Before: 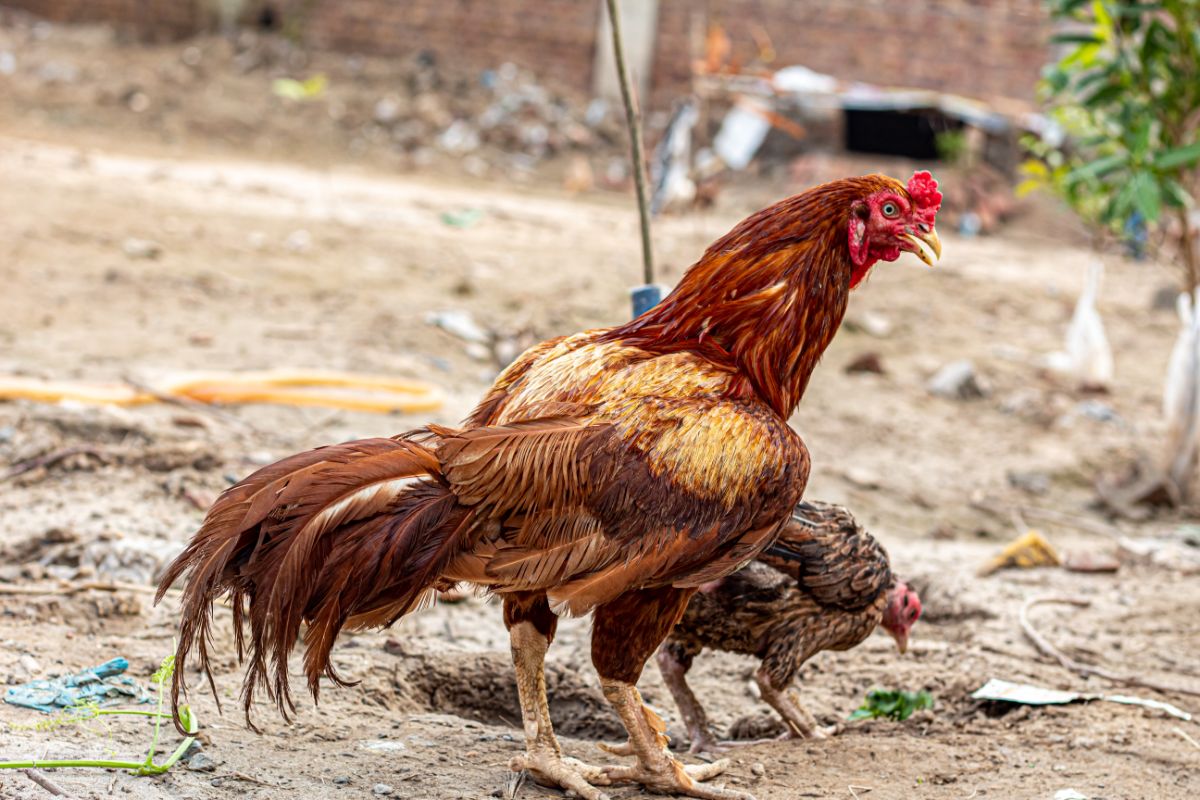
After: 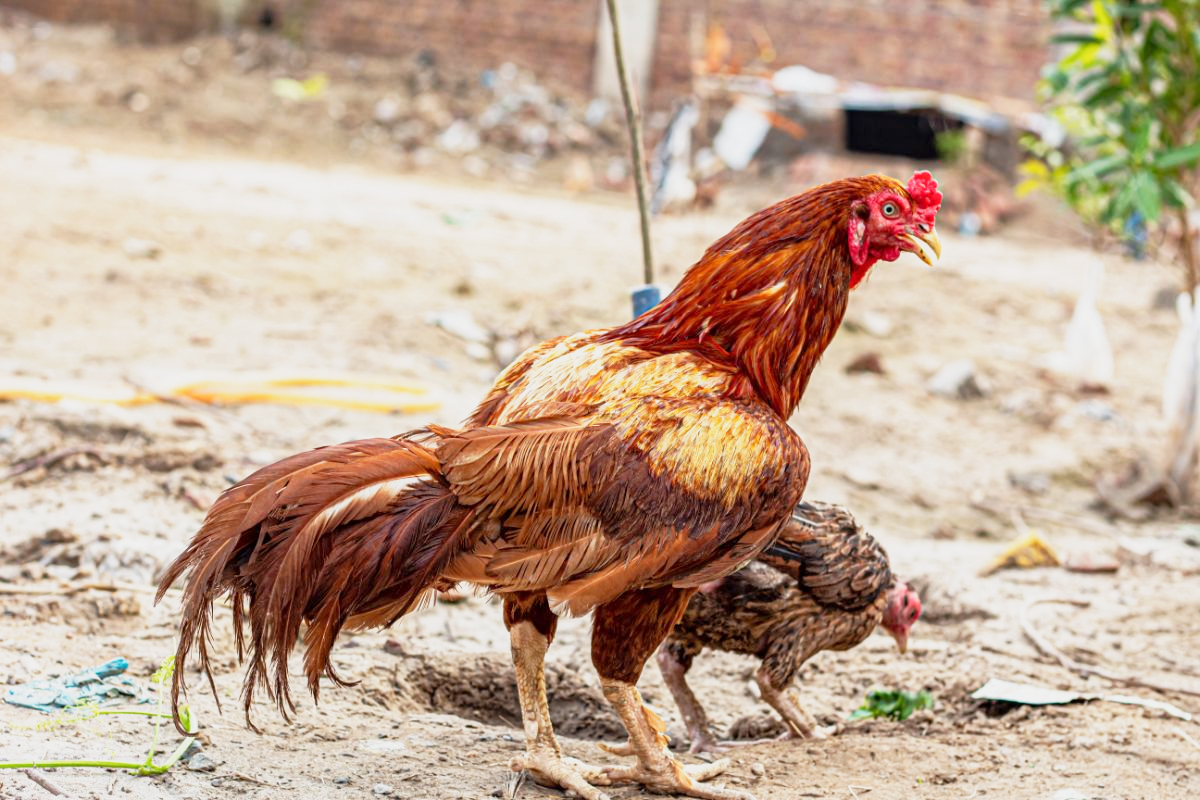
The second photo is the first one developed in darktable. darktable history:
base curve: curves: ch0 [(0, 0) (0.088, 0.125) (0.176, 0.251) (0.354, 0.501) (0.613, 0.749) (1, 0.877)], preserve colors none
rgb curve: curves: ch0 [(0, 0) (0.053, 0.068) (0.122, 0.128) (1, 1)]
